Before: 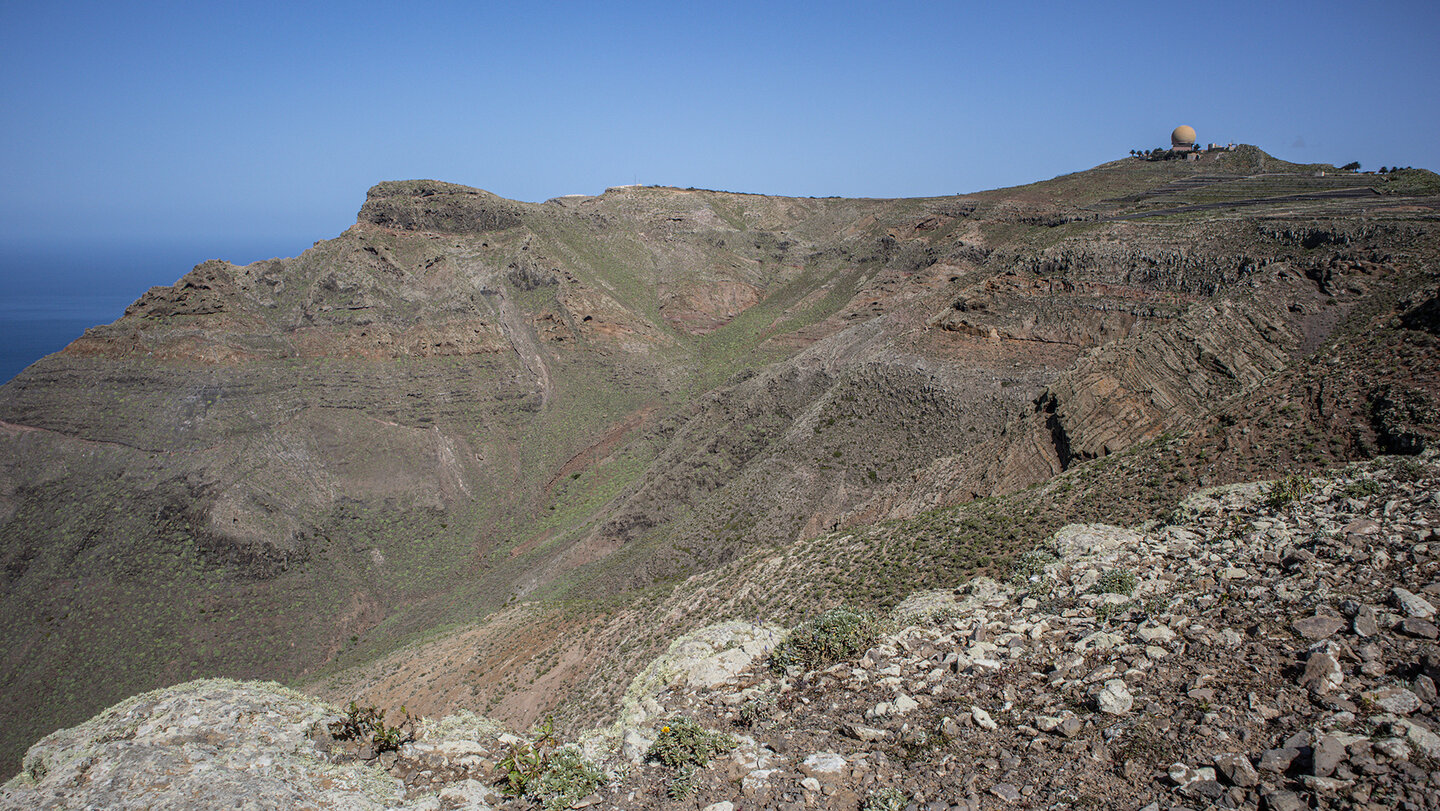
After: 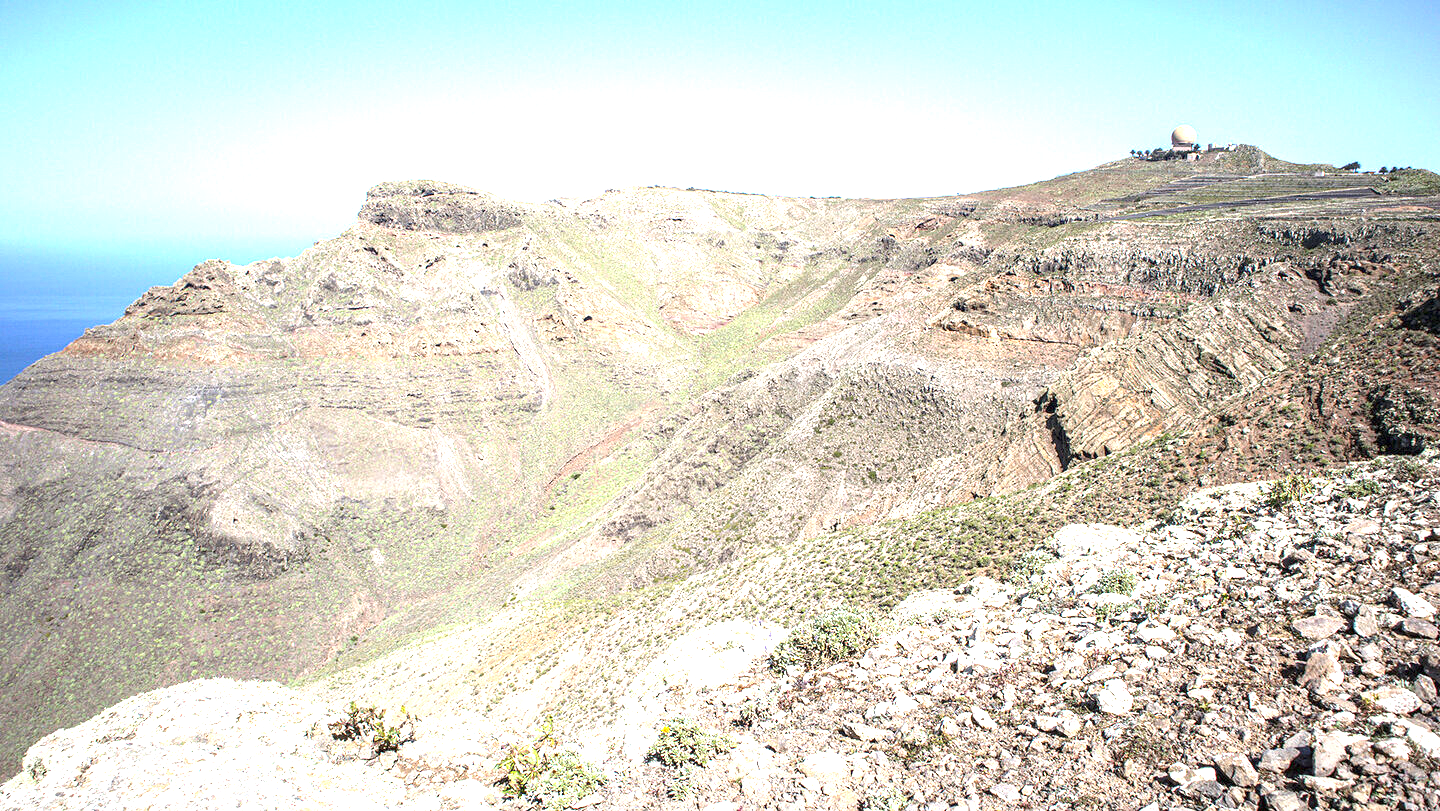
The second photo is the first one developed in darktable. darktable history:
exposure: exposure 2.258 EV, compensate highlight preservation false
